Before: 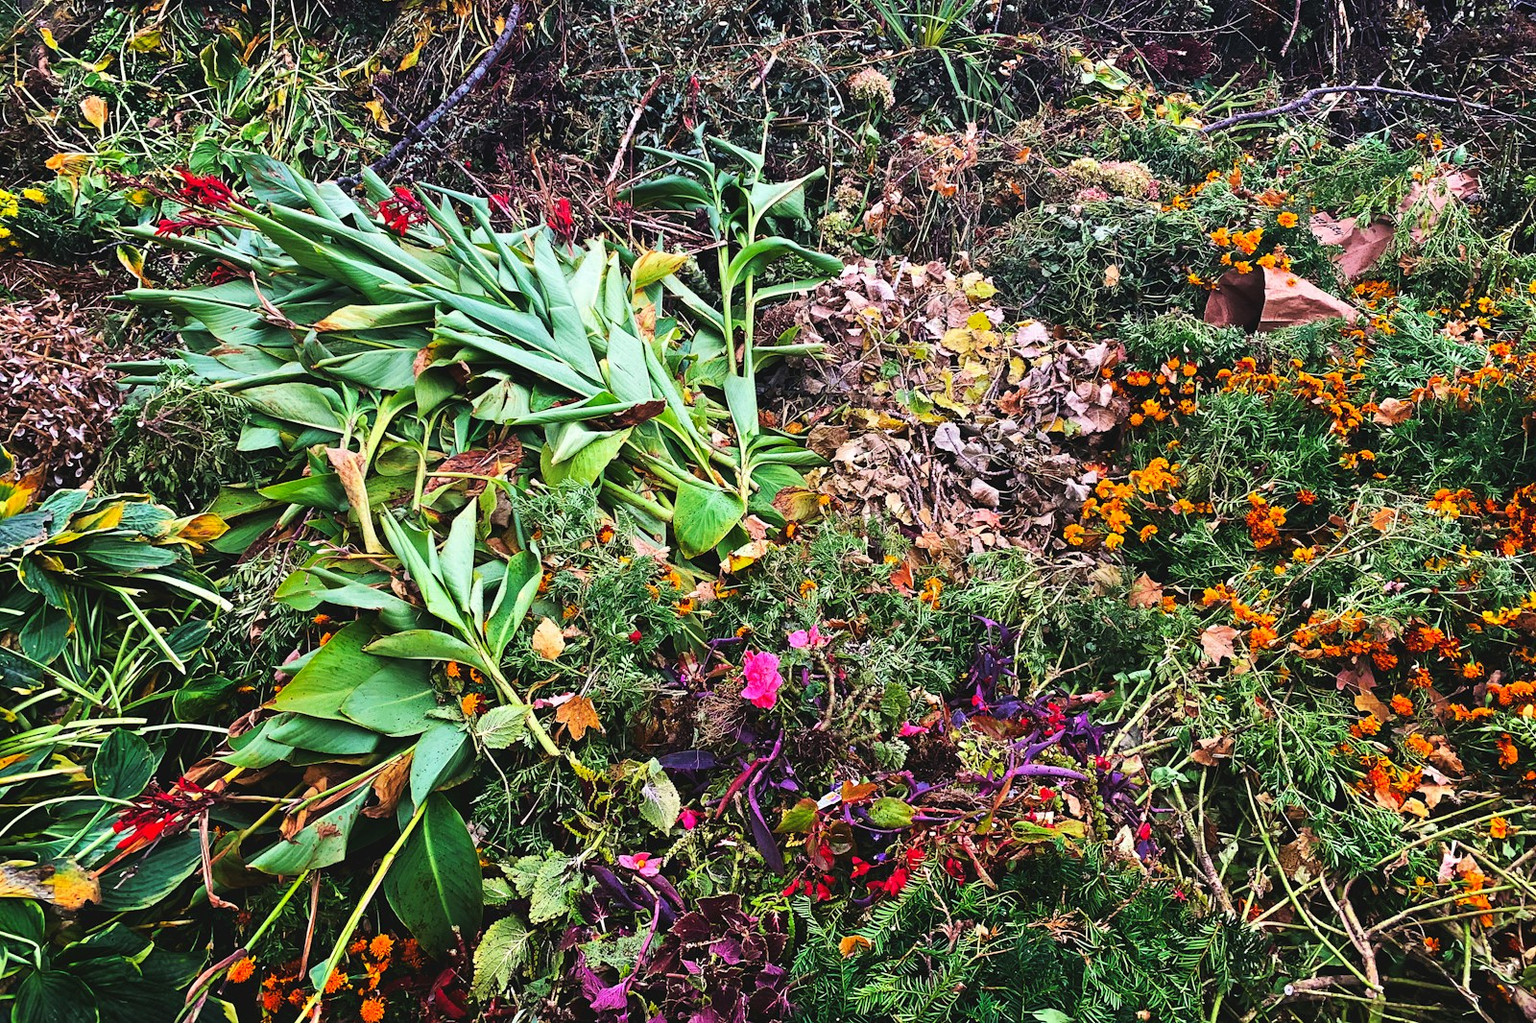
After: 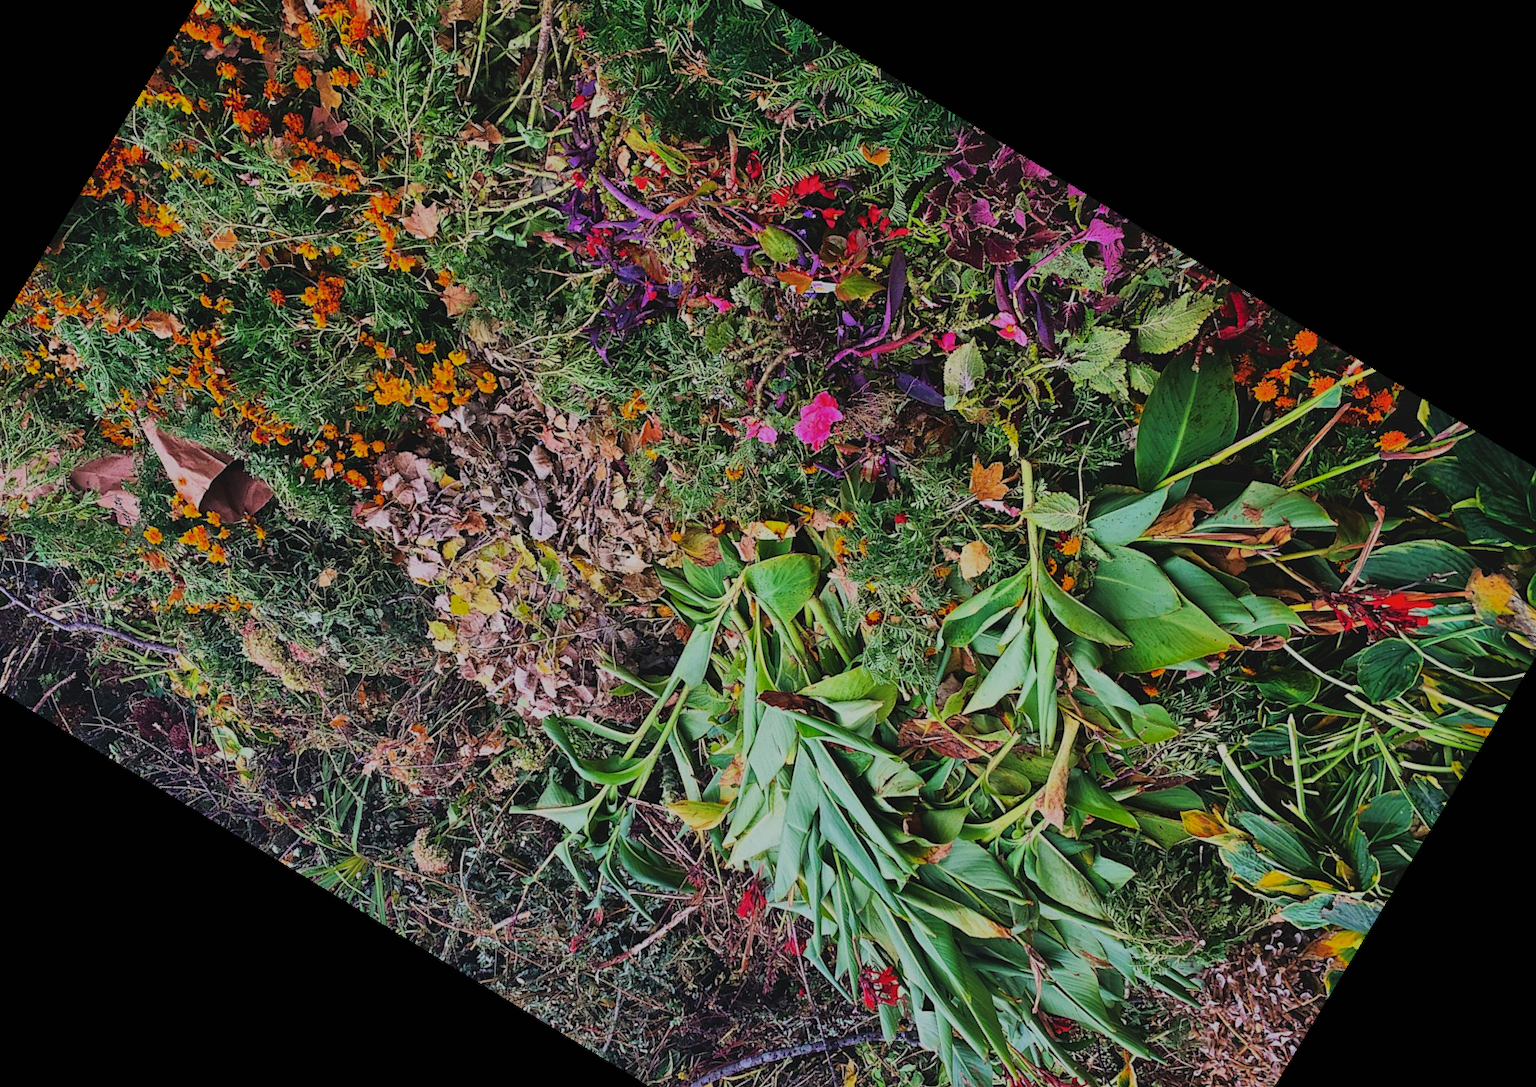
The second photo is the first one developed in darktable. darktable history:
crop and rotate: angle 148.68°, left 9.111%, top 15.603%, right 4.588%, bottom 17.041%
shadows and highlights: on, module defaults
exposure: black level correction 0, exposure -0.721 EV, compensate highlight preservation false
